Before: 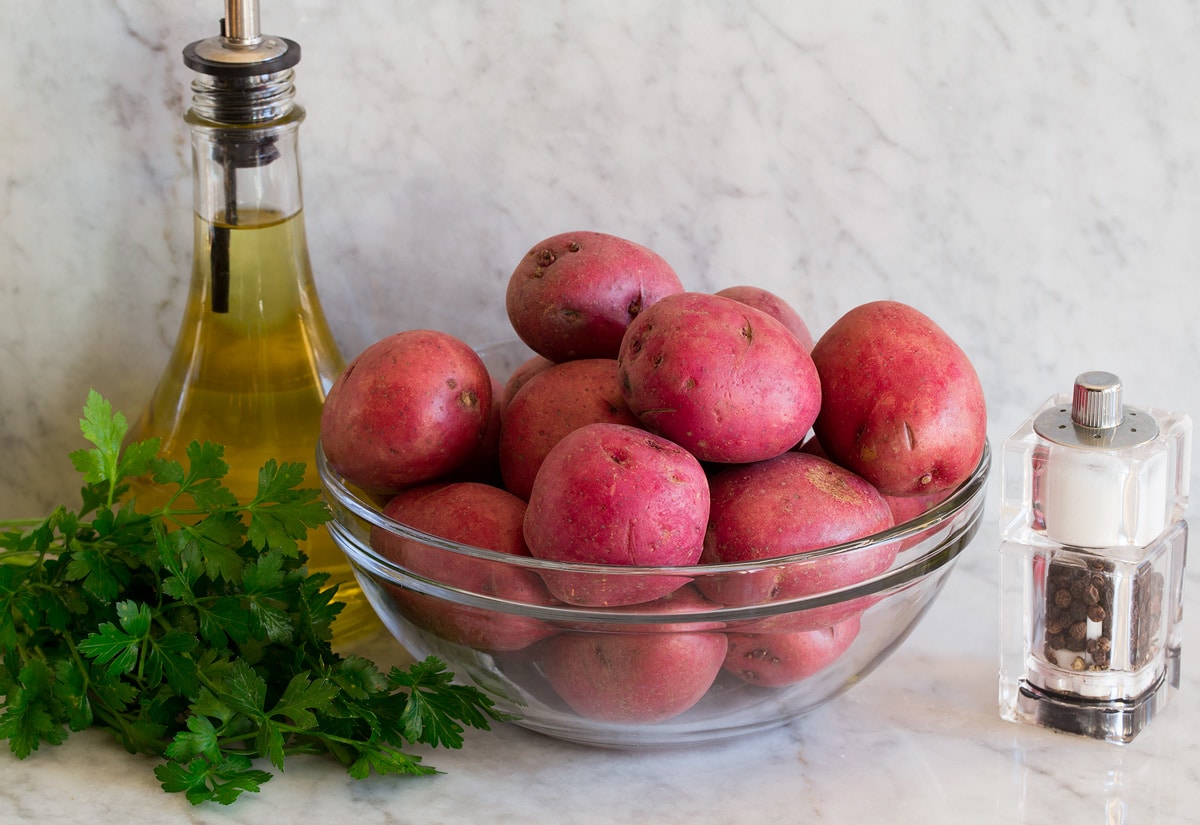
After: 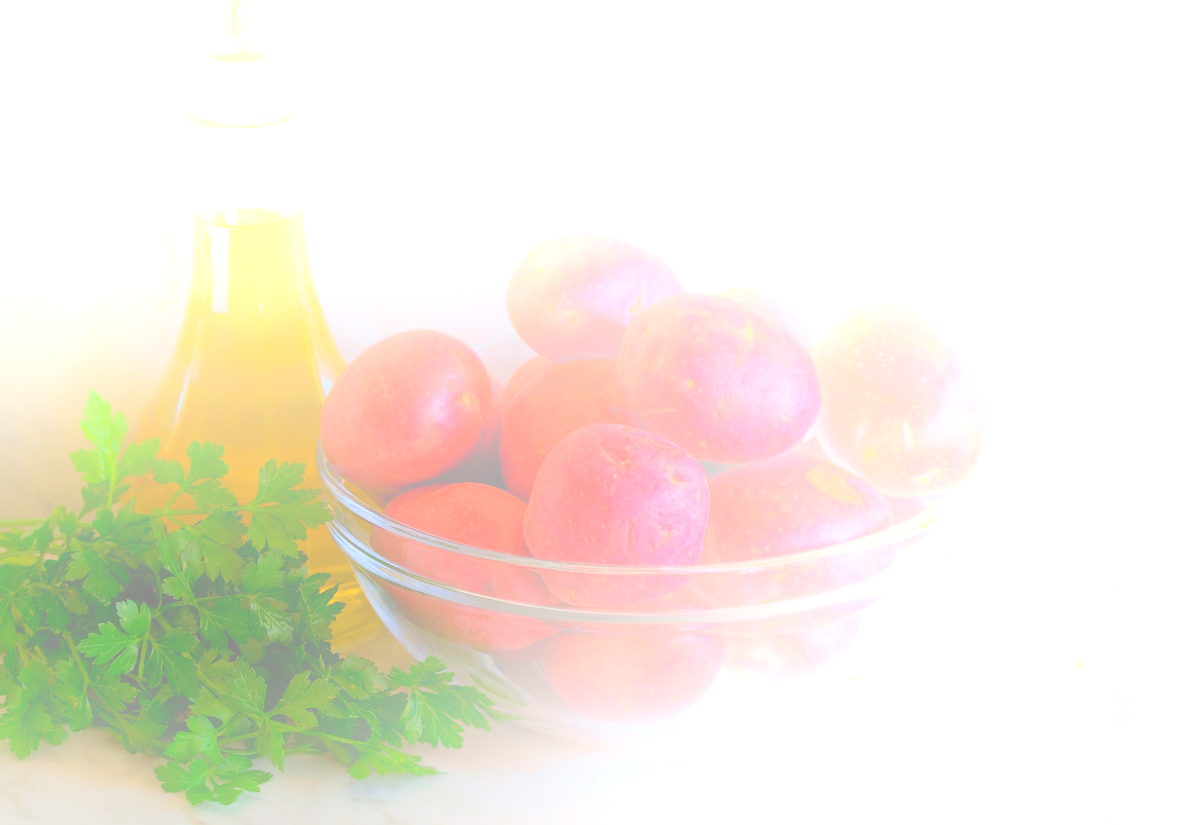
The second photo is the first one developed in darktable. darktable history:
shadows and highlights: on, module defaults
bloom: size 25%, threshold 5%, strength 90%
